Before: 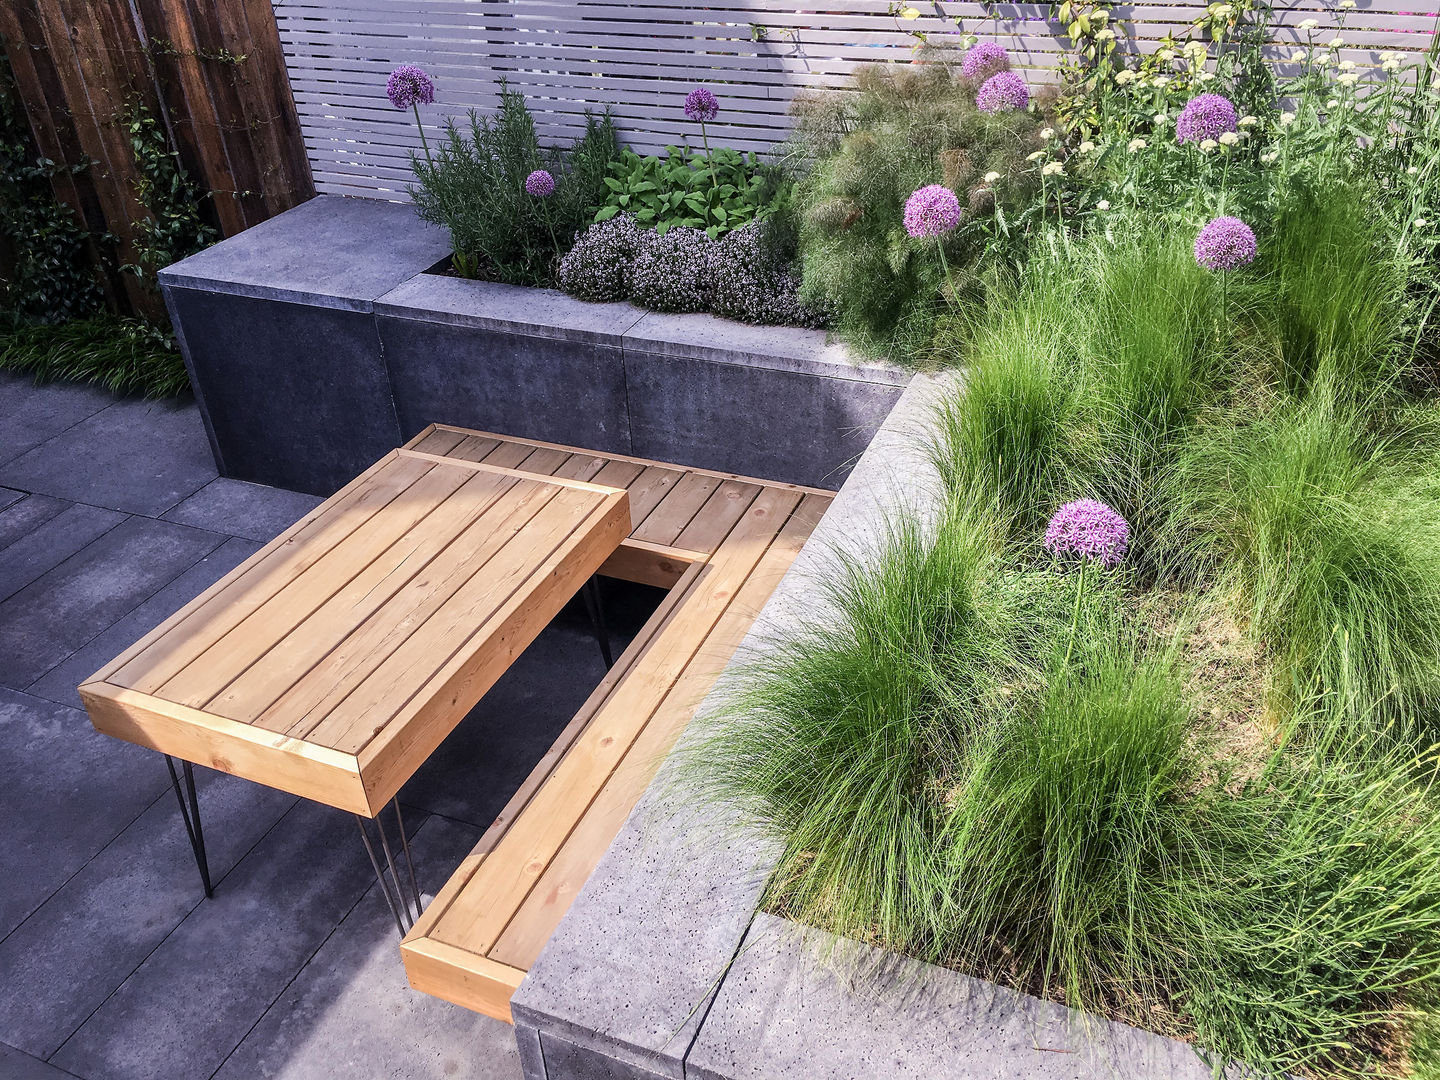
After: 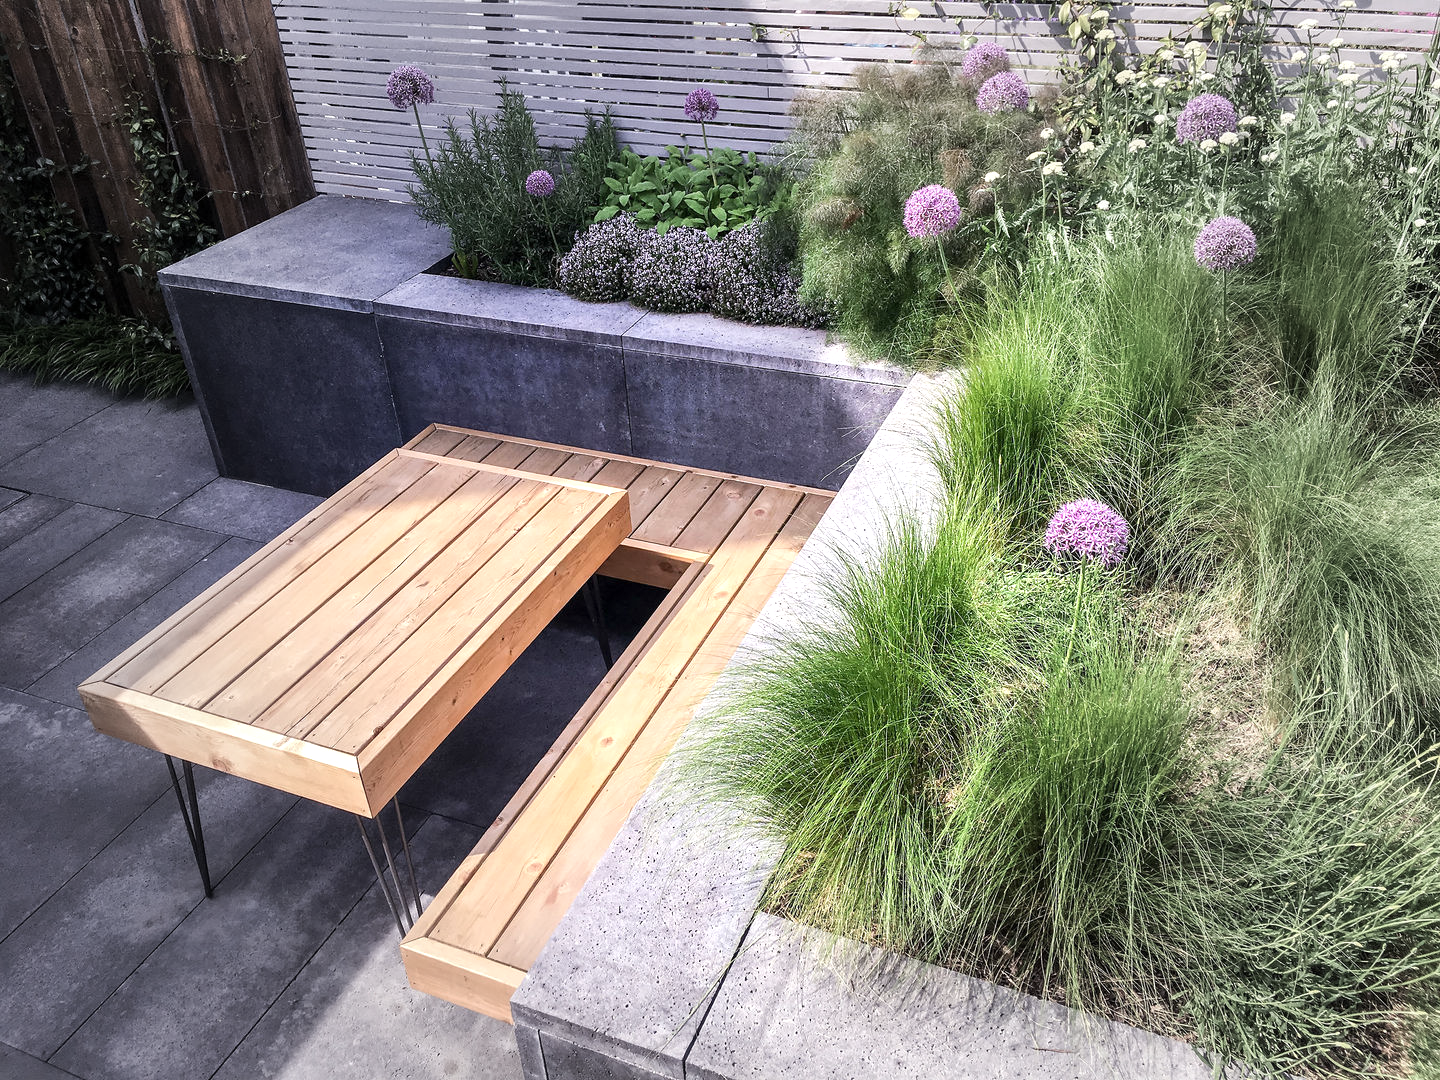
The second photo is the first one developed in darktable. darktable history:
vignetting: fall-off start 39.66%, fall-off radius 40.62%, brightness -0.174
exposure: exposure 0.456 EV, compensate exposure bias true, compensate highlight preservation false
